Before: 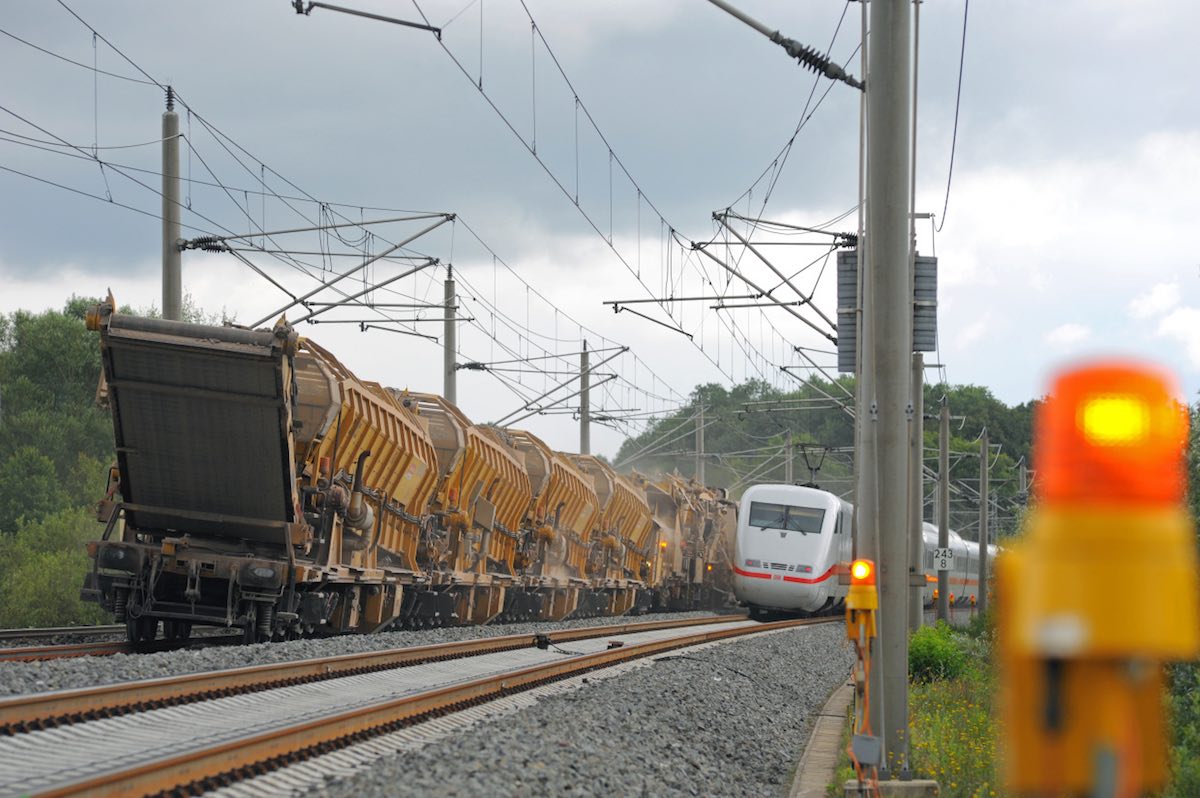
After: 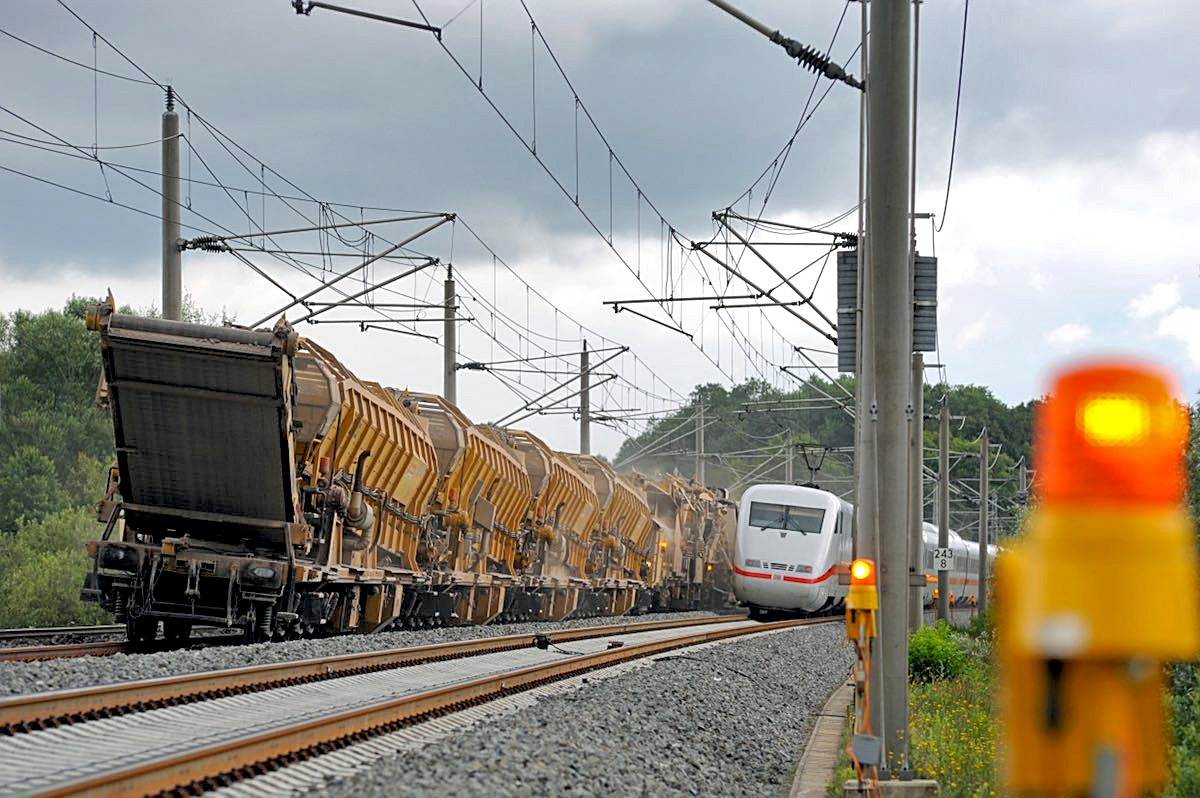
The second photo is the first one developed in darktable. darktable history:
sharpen: amount 0.493
shadows and highlights: soften with gaussian
local contrast: highlights 101%, shadows 99%, detail 120%, midtone range 0.2
contrast brightness saturation: contrast 0.052, brightness 0.056, saturation 0.009
exposure: black level correction 0.013, compensate highlight preservation false
